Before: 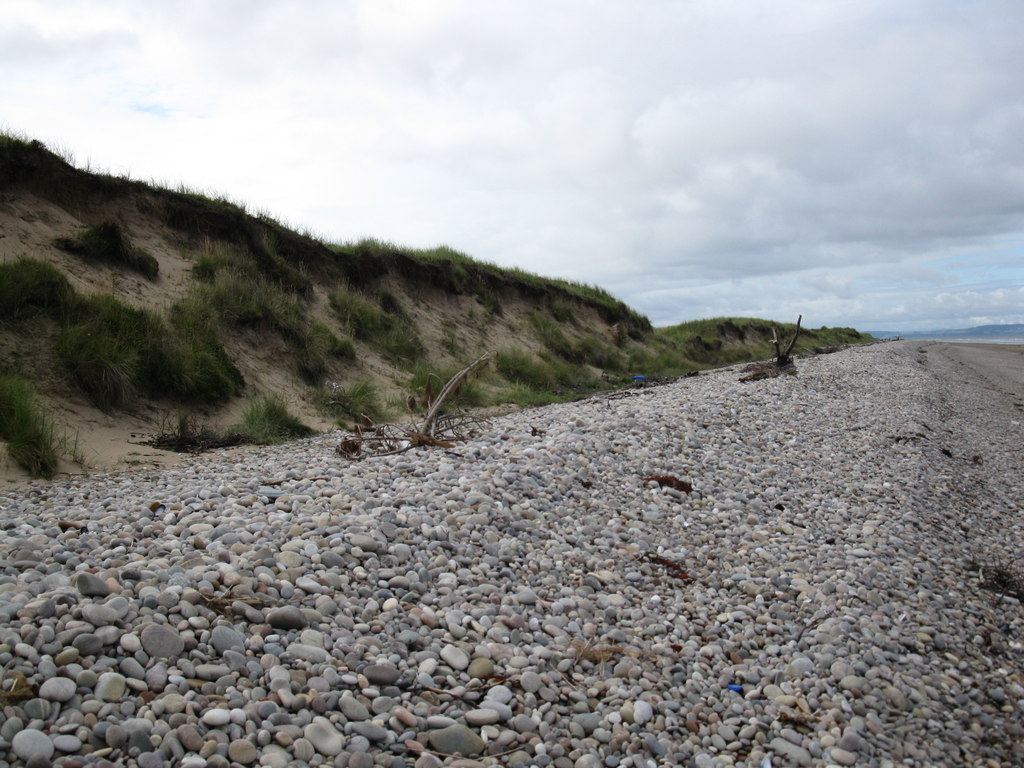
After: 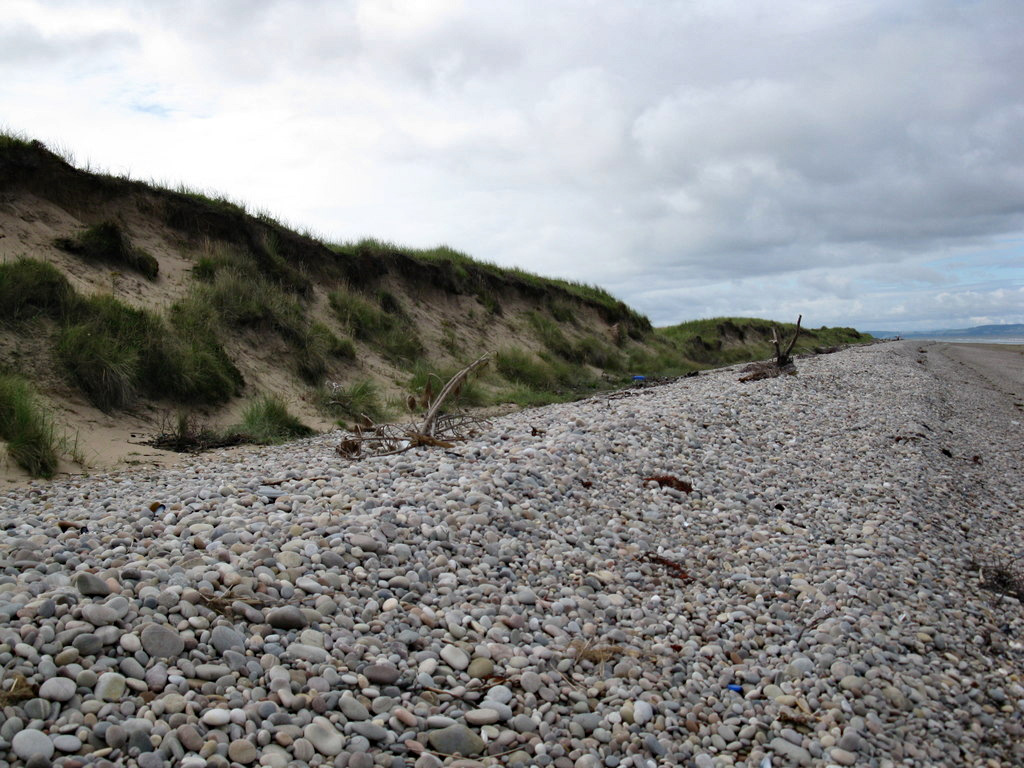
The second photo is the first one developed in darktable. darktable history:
haze removal: compatibility mode true, adaptive false
shadows and highlights: shadows 60, soften with gaussian
